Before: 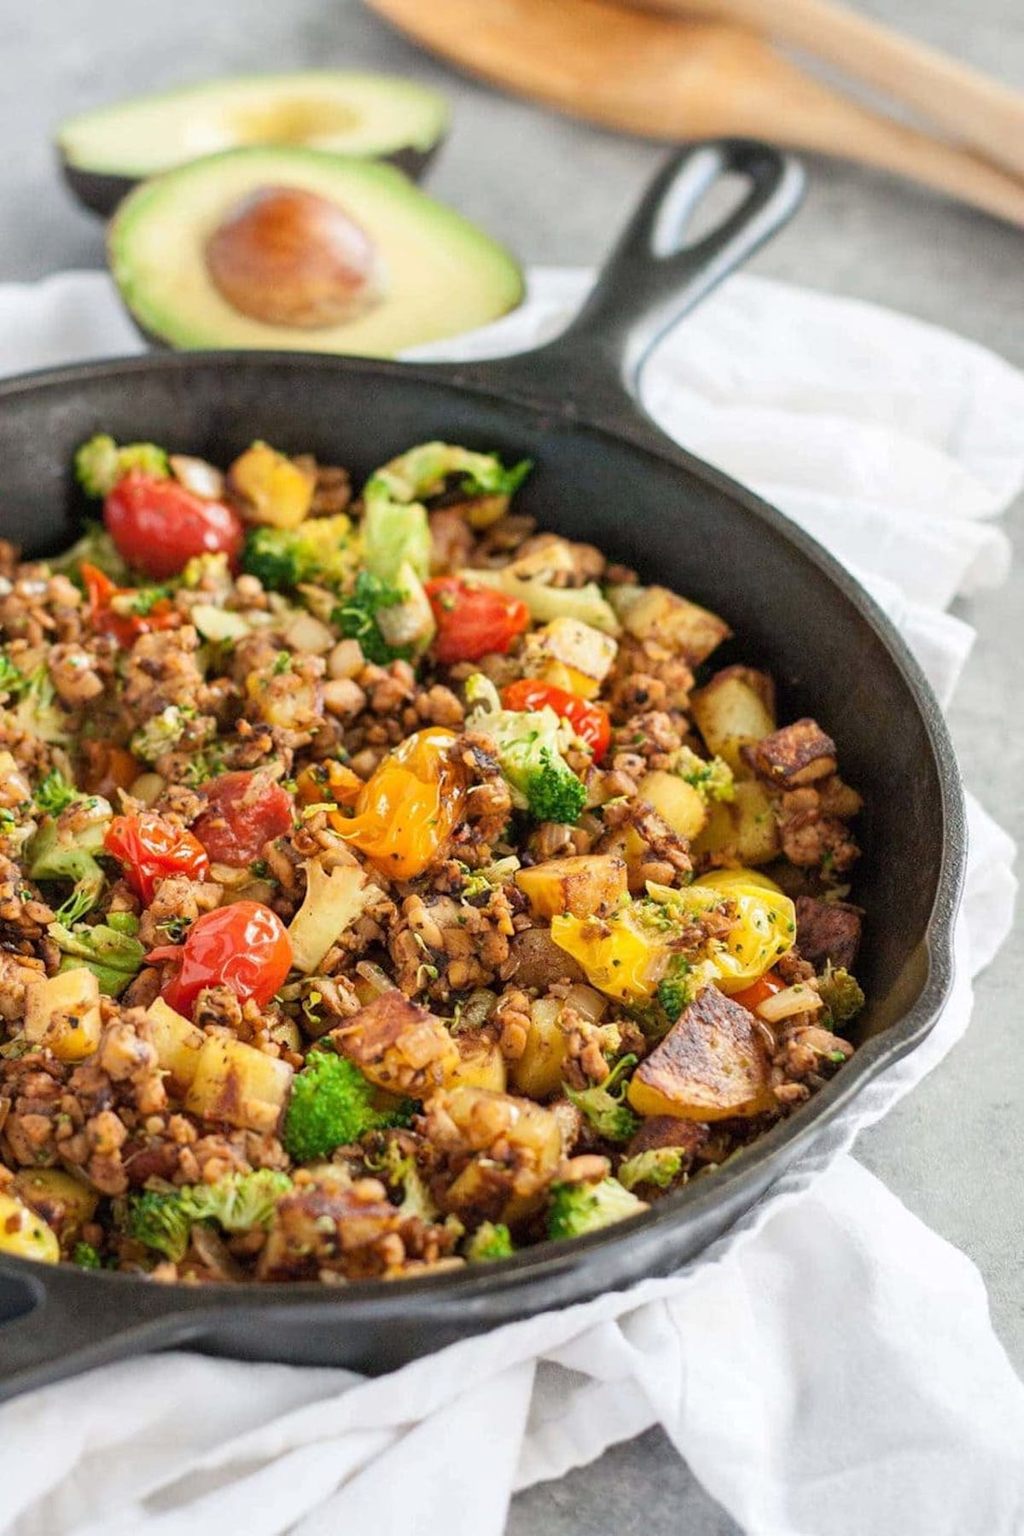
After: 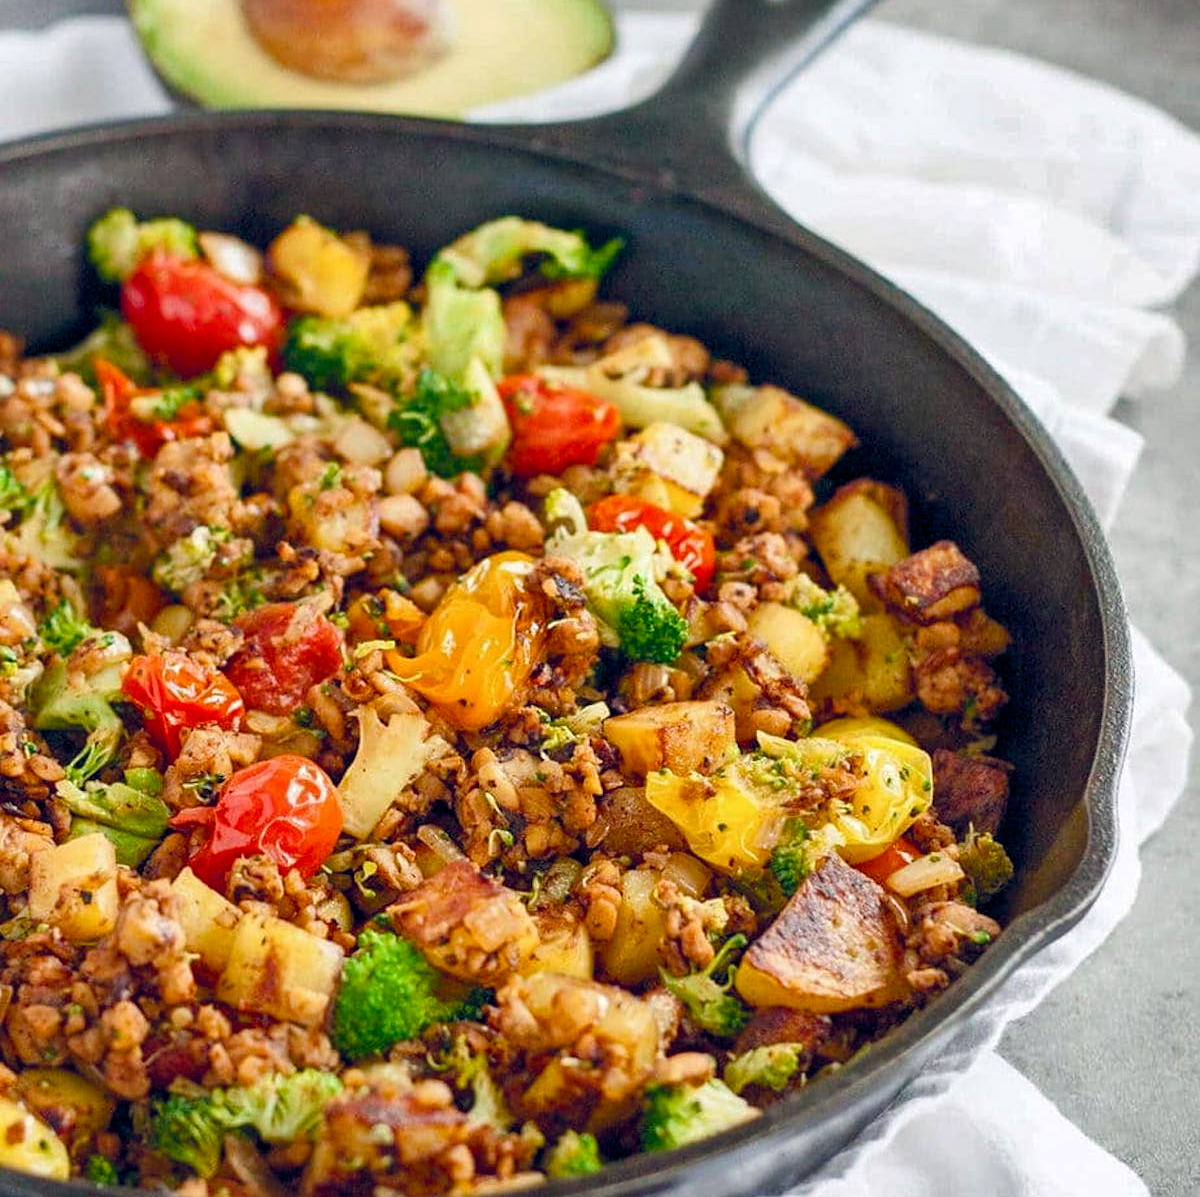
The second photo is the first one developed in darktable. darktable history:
color balance rgb: global offset › chroma 0.139%, global offset › hue 253.55°, shadows fall-off 102.772%, perceptual saturation grading › global saturation 20%, perceptual saturation grading › highlights -25.877%, perceptual saturation grading › shadows 49.684%, mask middle-gray fulcrum 22.655%
crop: top 16.755%, bottom 16.715%
shadows and highlights: shadows 39.86, highlights -52.37, low approximation 0.01, soften with gaussian
sharpen: amount 0.205
